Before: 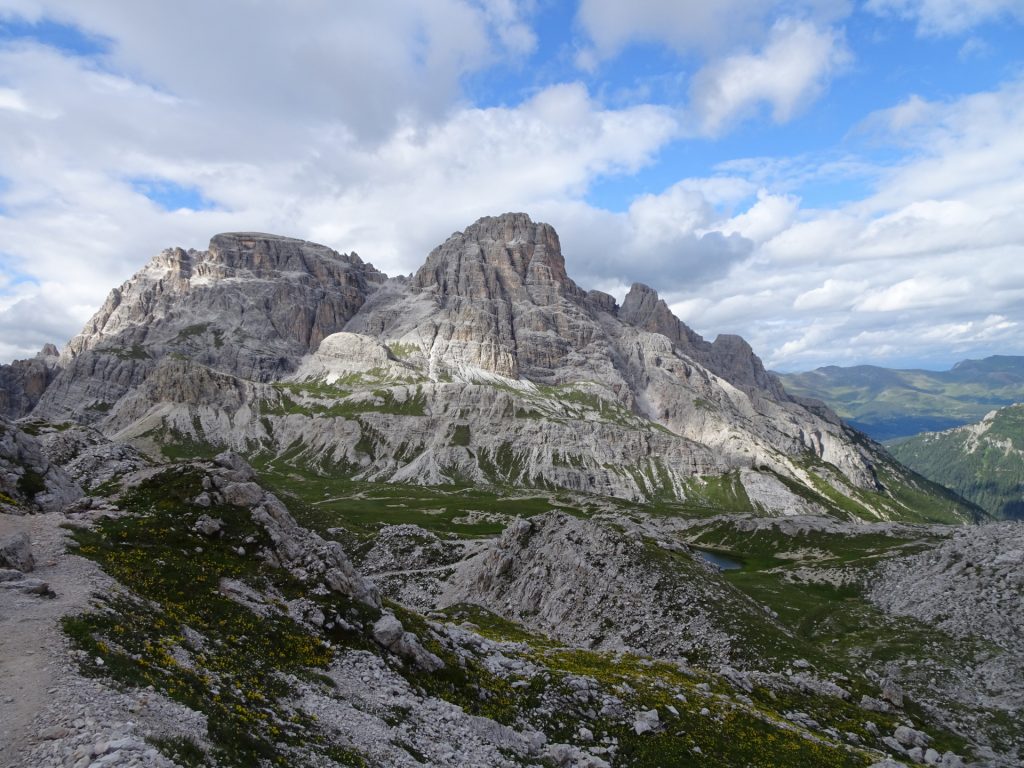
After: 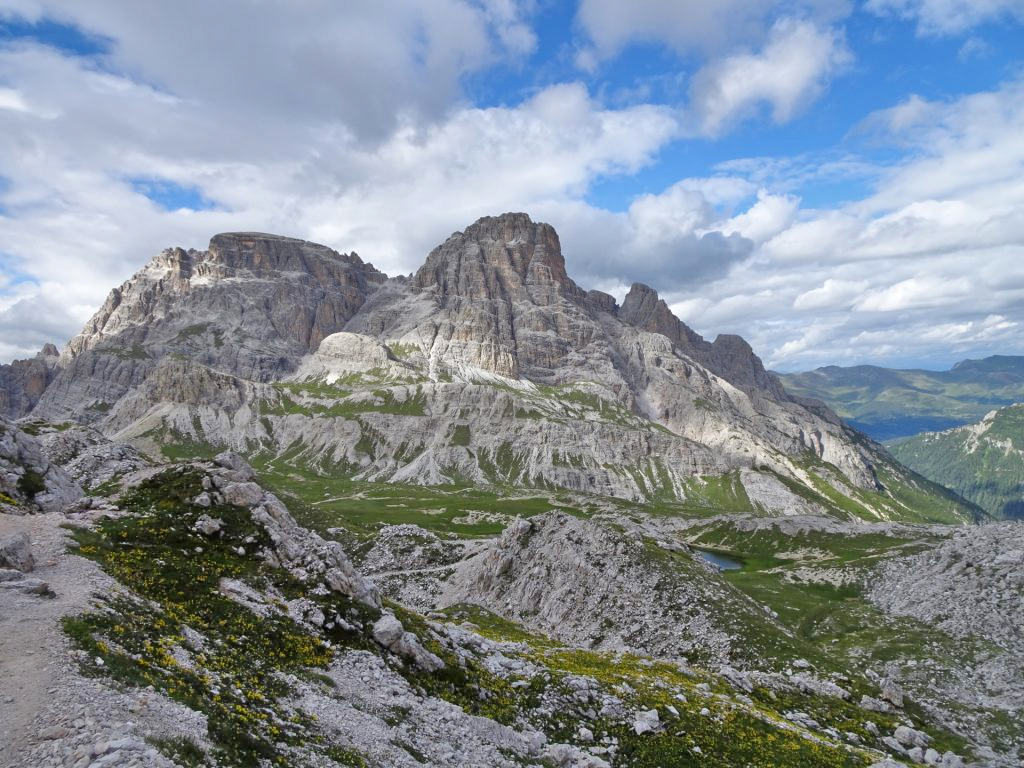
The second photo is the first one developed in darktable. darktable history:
tone equalizer: -7 EV 0.156 EV, -6 EV 0.59 EV, -5 EV 1.16 EV, -4 EV 1.31 EV, -3 EV 1.16 EV, -2 EV 0.6 EV, -1 EV 0.164 EV
shadows and highlights: low approximation 0.01, soften with gaussian
